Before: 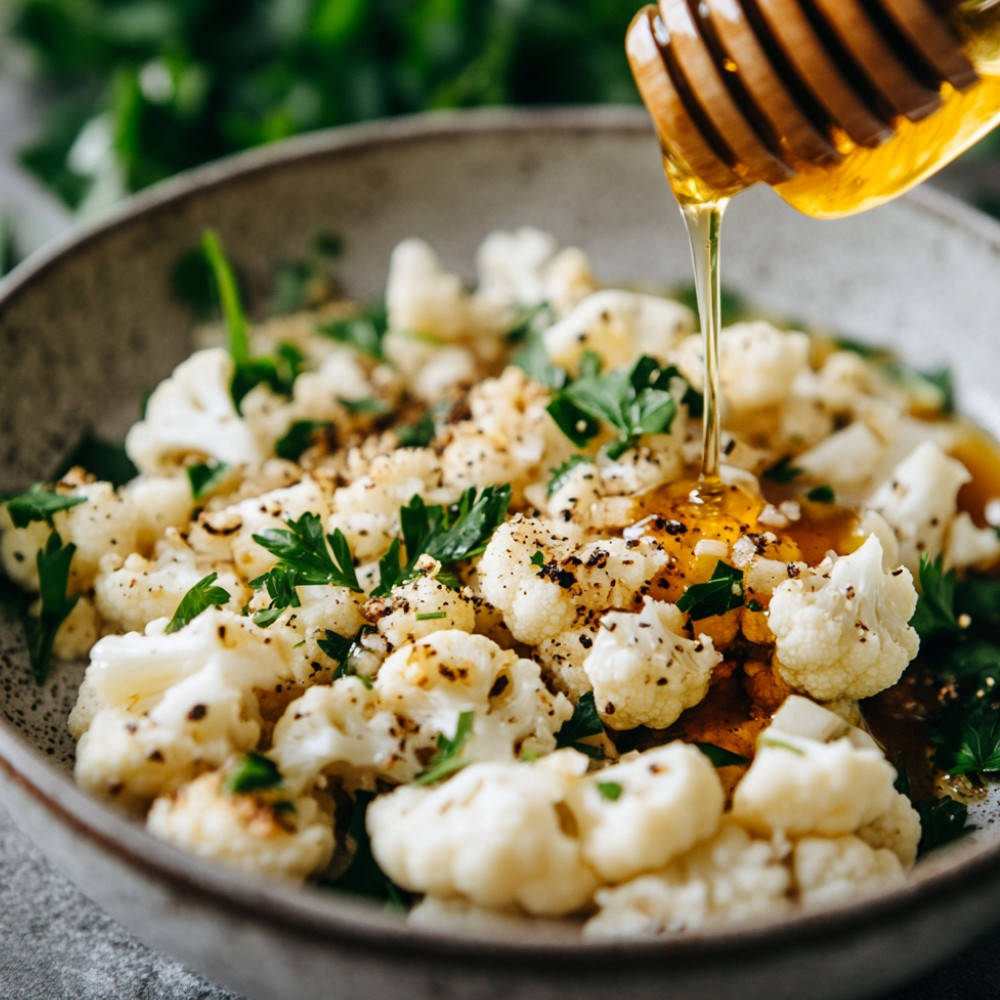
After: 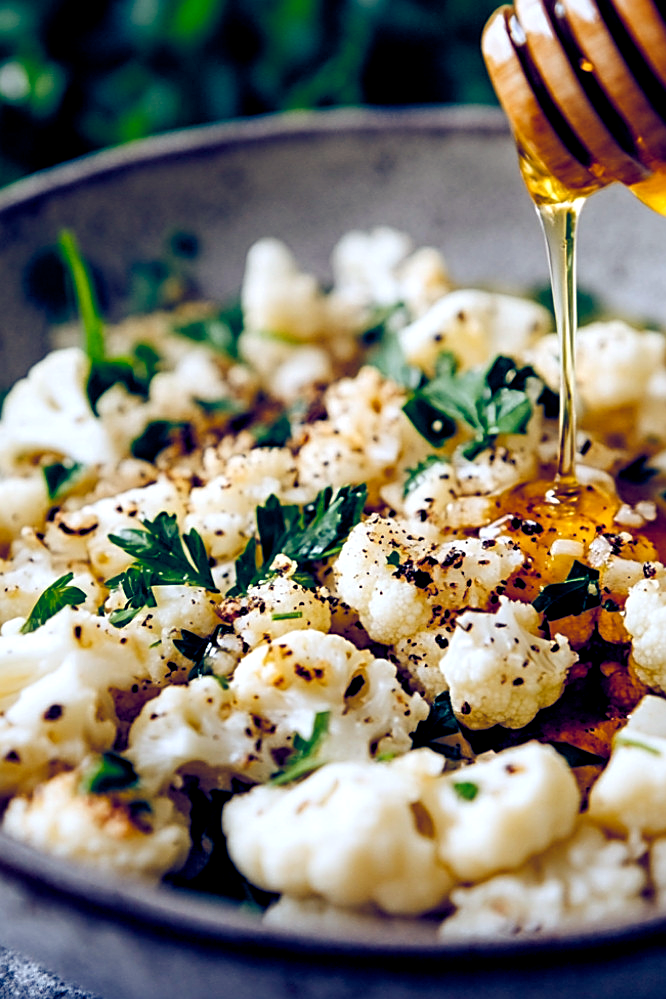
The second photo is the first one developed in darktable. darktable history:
sharpen: amount 0.575
crop and rotate: left 14.436%, right 18.898%
color balance rgb: shadows lift › luminance -41.13%, shadows lift › chroma 14.13%, shadows lift › hue 260°, power › luminance -3.76%, power › chroma 0.56%, power › hue 40.37°, highlights gain › luminance 16.81%, highlights gain › chroma 2.94%, highlights gain › hue 260°, global offset › luminance -0.29%, global offset › chroma 0.31%, global offset › hue 260°, perceptual saturation grading › global saturation 20%, perceptual saturation grading › highlights -13.92%, perceptual saturation grading › shadows 50%
